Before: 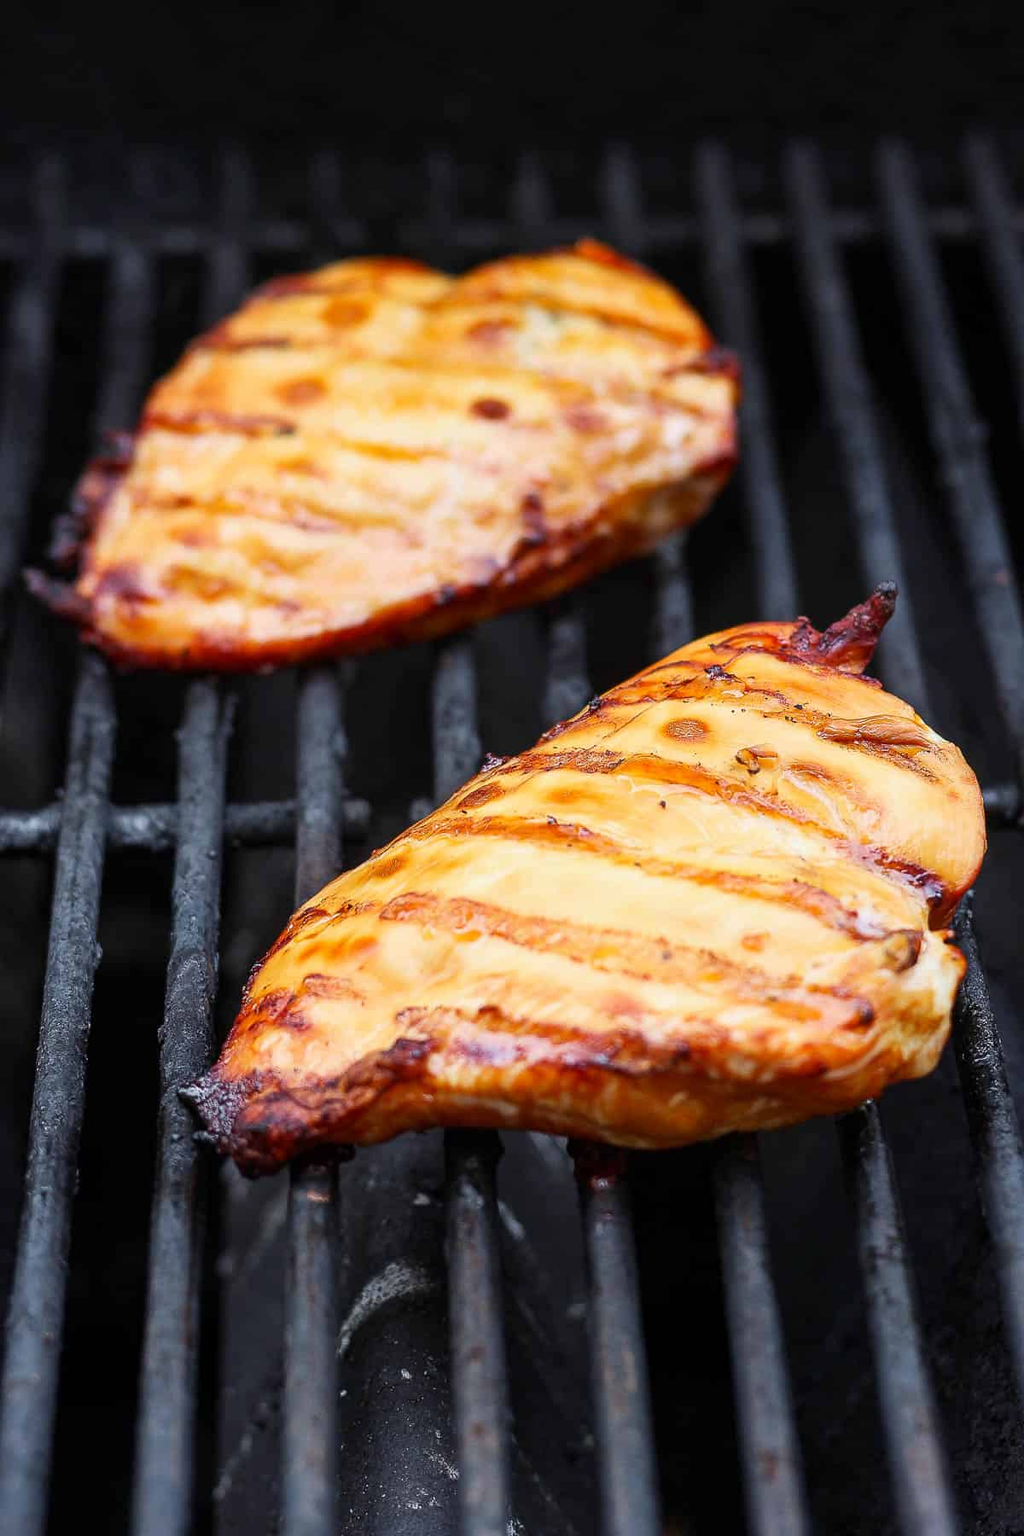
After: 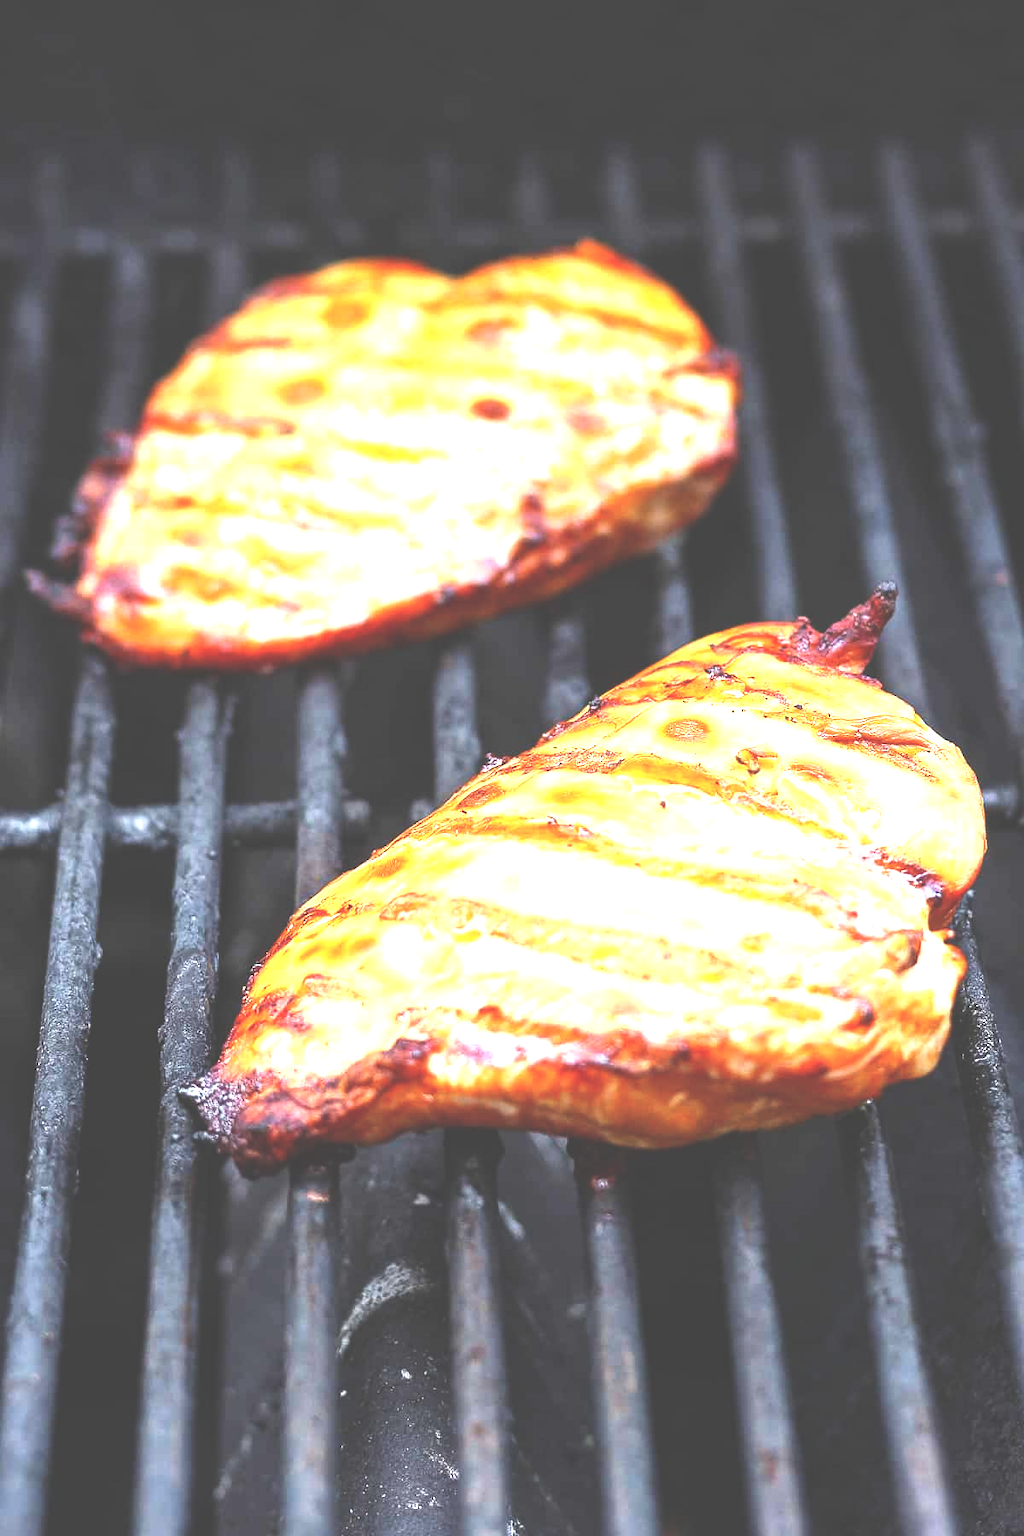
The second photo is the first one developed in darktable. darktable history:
exposure: black level correction -0.023, exposure 1.394 EV, compensate highlight preservation false
